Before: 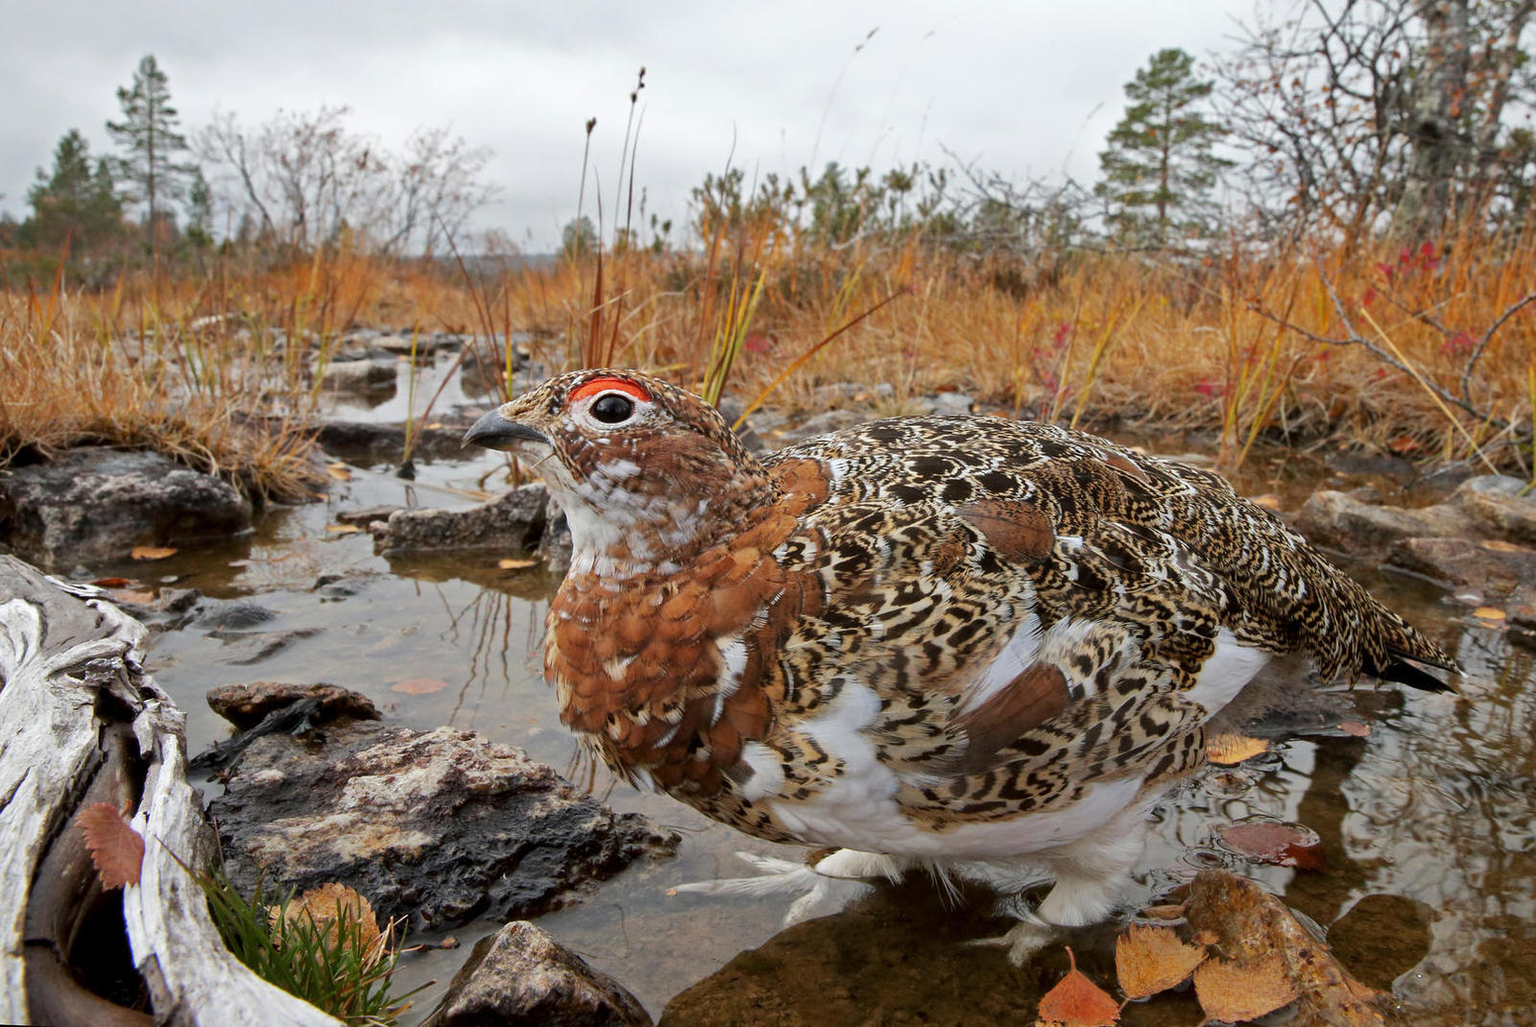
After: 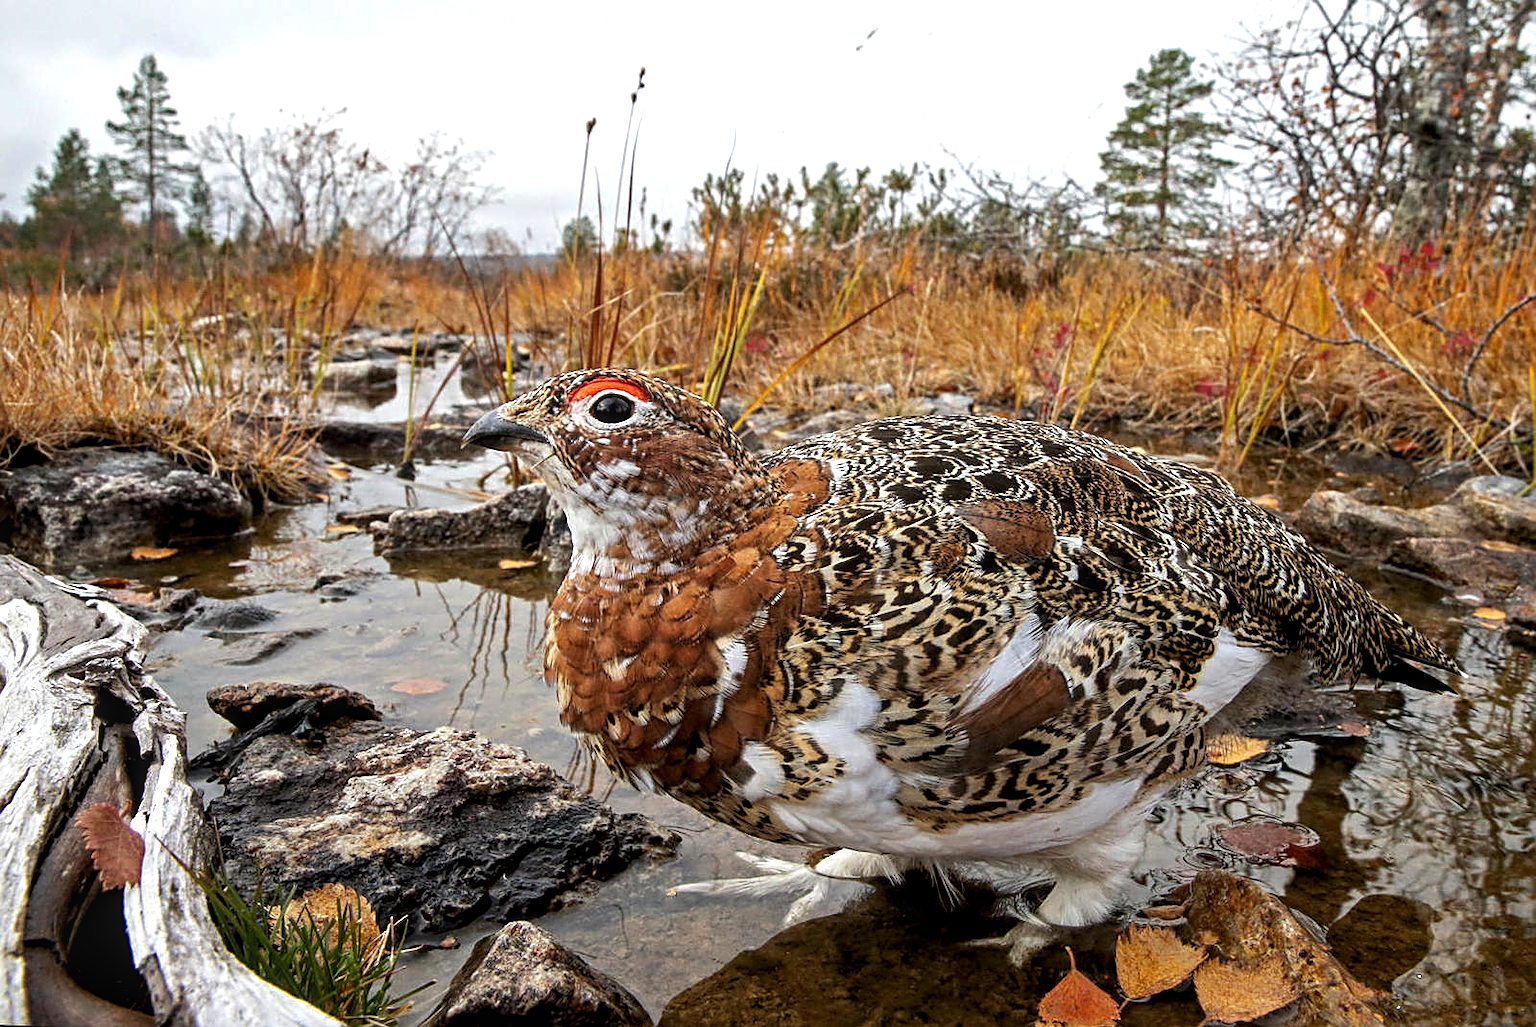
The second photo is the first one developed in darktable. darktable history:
sharpen: on, module defaults
color balance rgb: global offset › luminance -0.489%, linear chroma grading › global chroma 0.924%, perceptual saturation grading › global saturation 0.274%, perceptual brilliance grading › highlights 15.542%, perceptual brilliance grading › mid-tones 6.3%, perceptual brilliance grading › shadows -14.708%, global vibrance 9.482%
local contrast: on, module defaults
